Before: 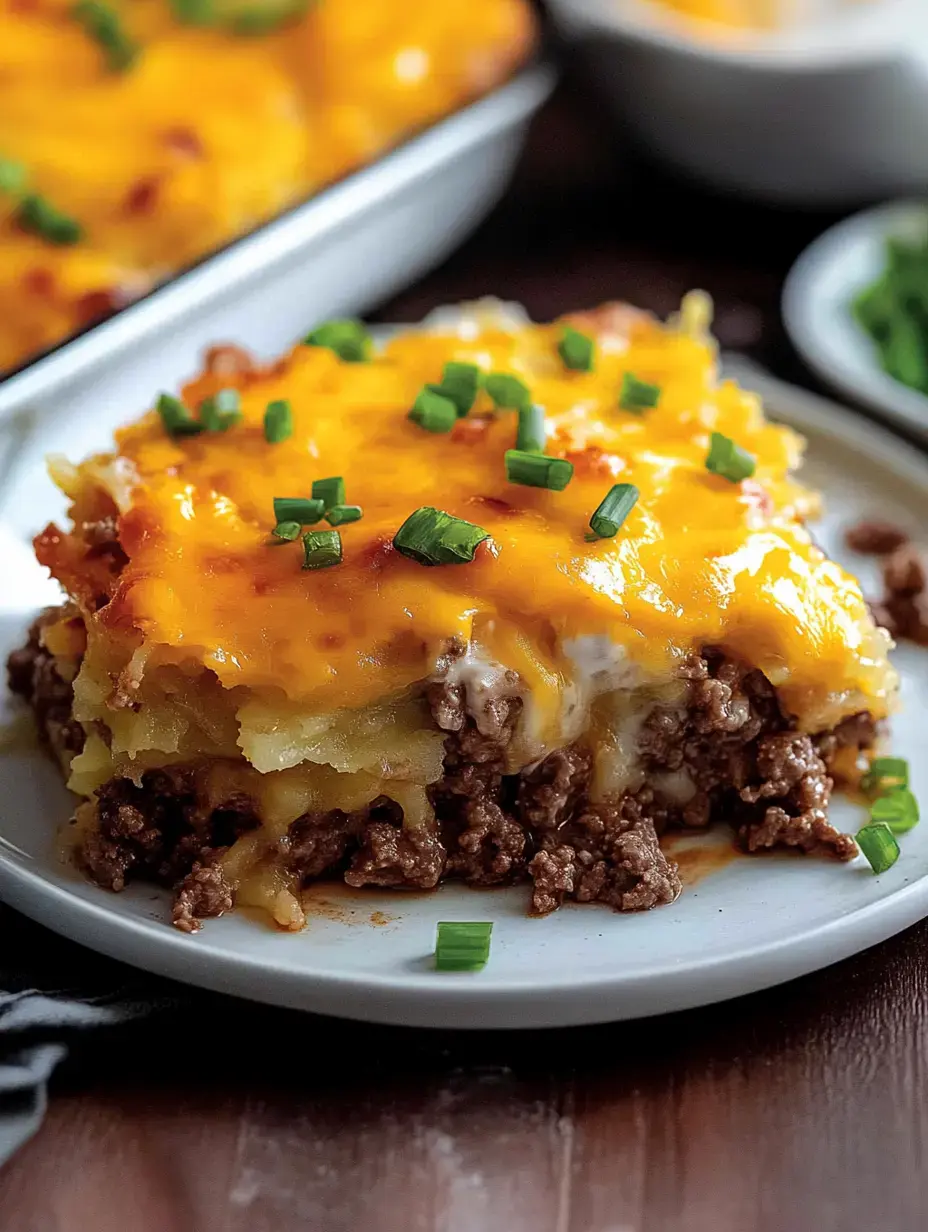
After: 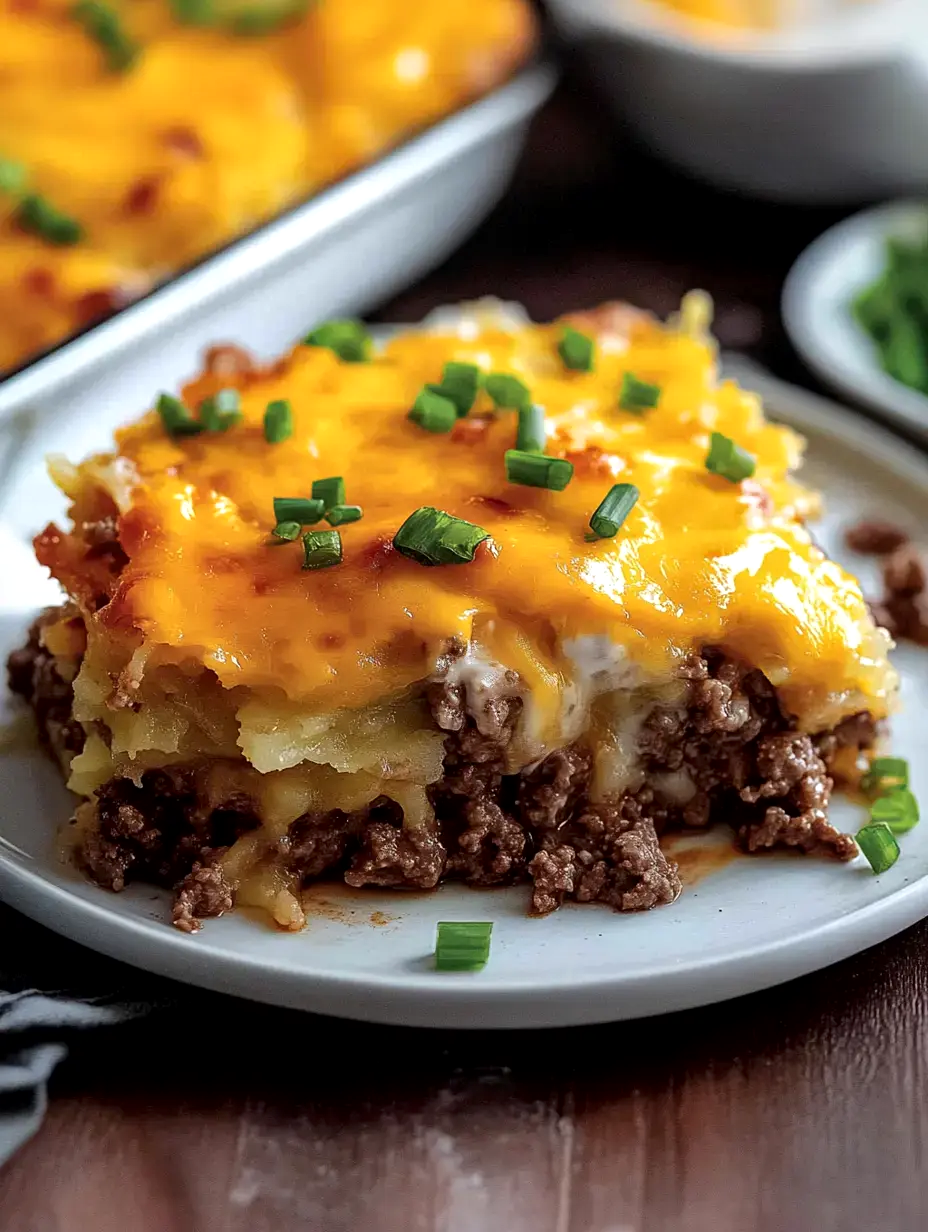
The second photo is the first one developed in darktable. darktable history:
tone equalizer: on, module defaults
local contrast: mode bilateral grid, contrast 19, coarseness 51, detail 132%, midtone range 0.2
